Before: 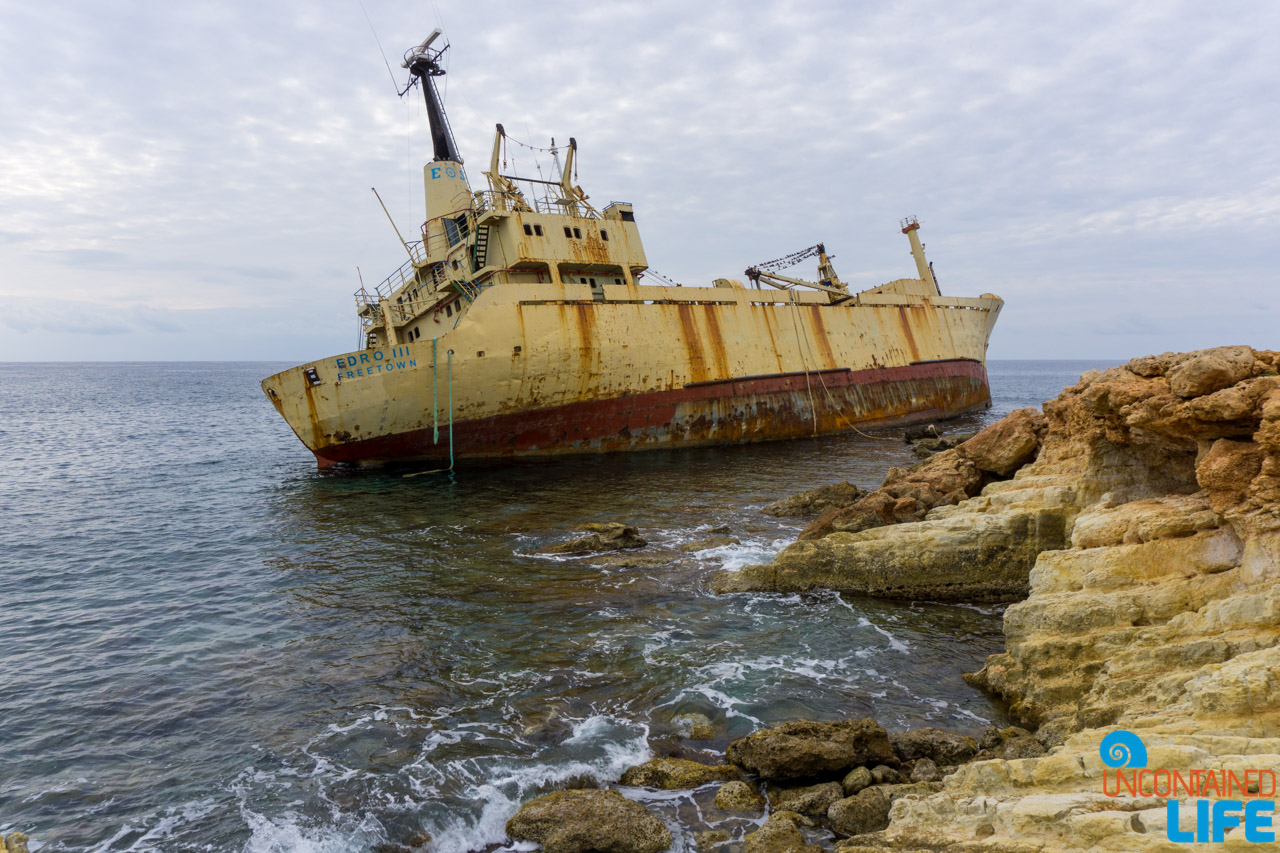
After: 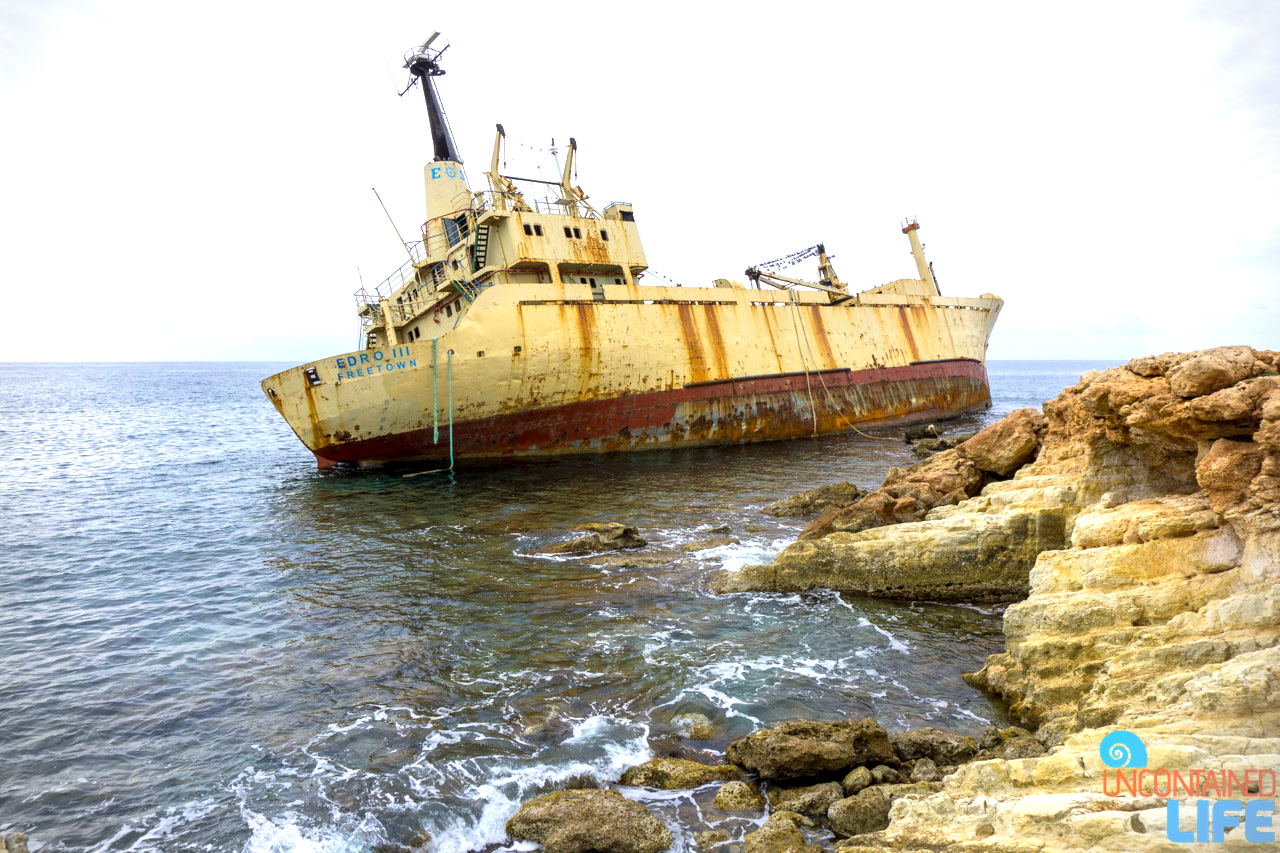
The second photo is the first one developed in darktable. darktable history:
white balance: red 0.982, blue 1.018
vignetting: dithering 8-bit output, unbound false
exposure: black level correction 0.001, exposure 1.116 EV, compensate highlight preservation false
